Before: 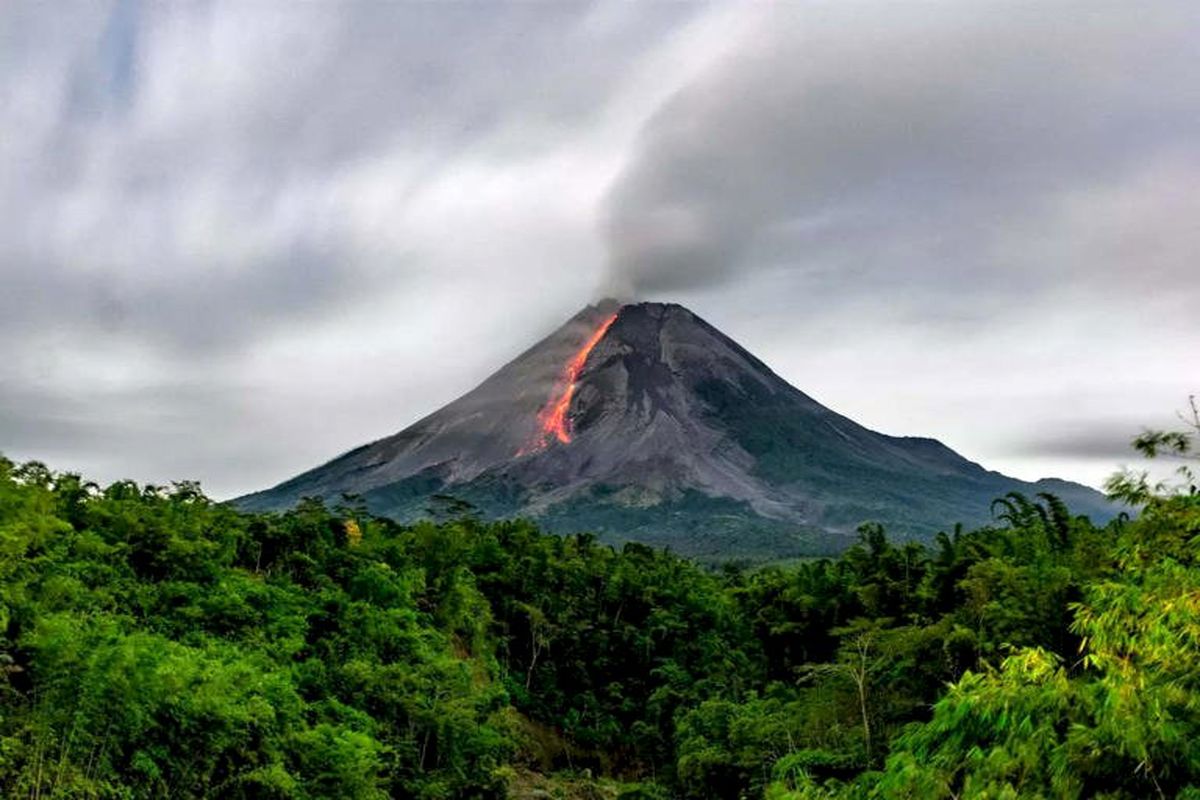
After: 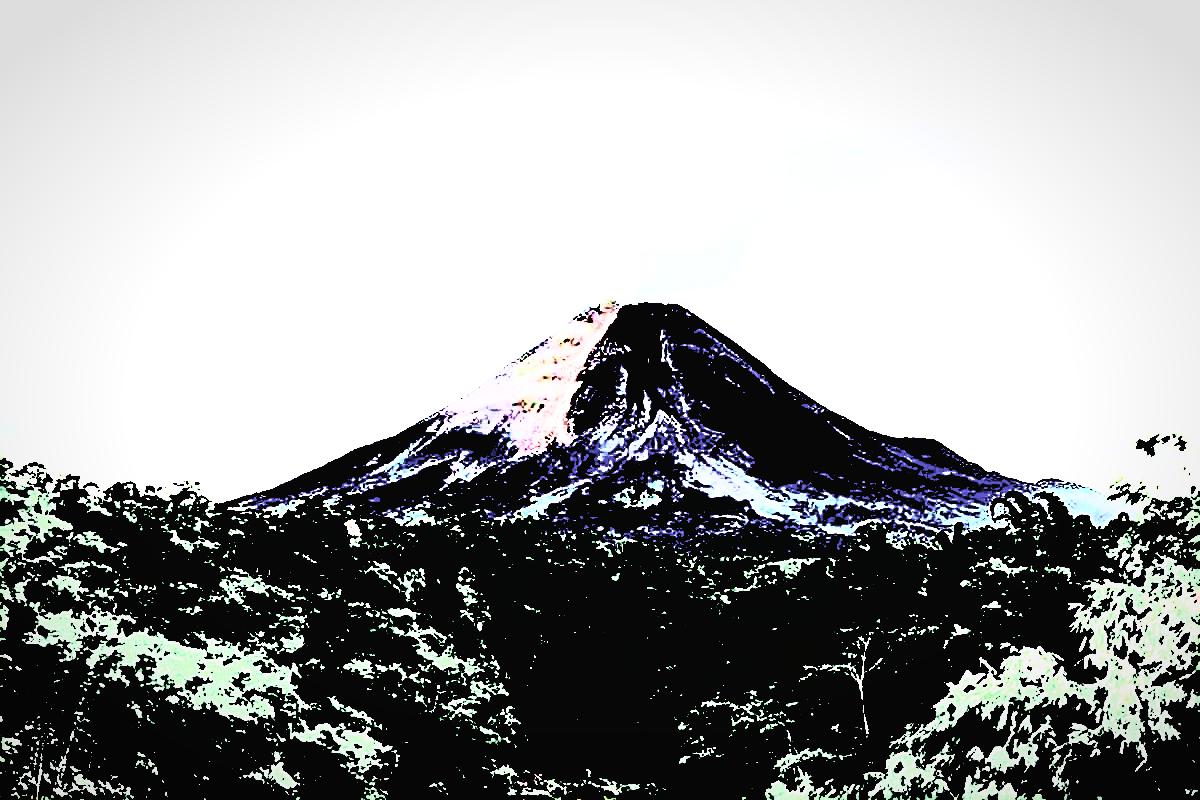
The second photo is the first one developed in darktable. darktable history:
sharpen: on, module defaults
exposure: black level correction 0.099, exposure 2.924 EV, compensate highlight preservation false
vignetting: fall-off start 78.91%, brightness -0.274, width/height ratio 1.326
contrast brightness saturation: contrast 0.559, brightness 0.573, saturation -0.33
filmic rgb: black relative exposure -16 EV, white relative exposure 5.27 EV, threshold 5.95 EV, hardness 5.89, contrast 1.236, enable highlight reconstruction true
